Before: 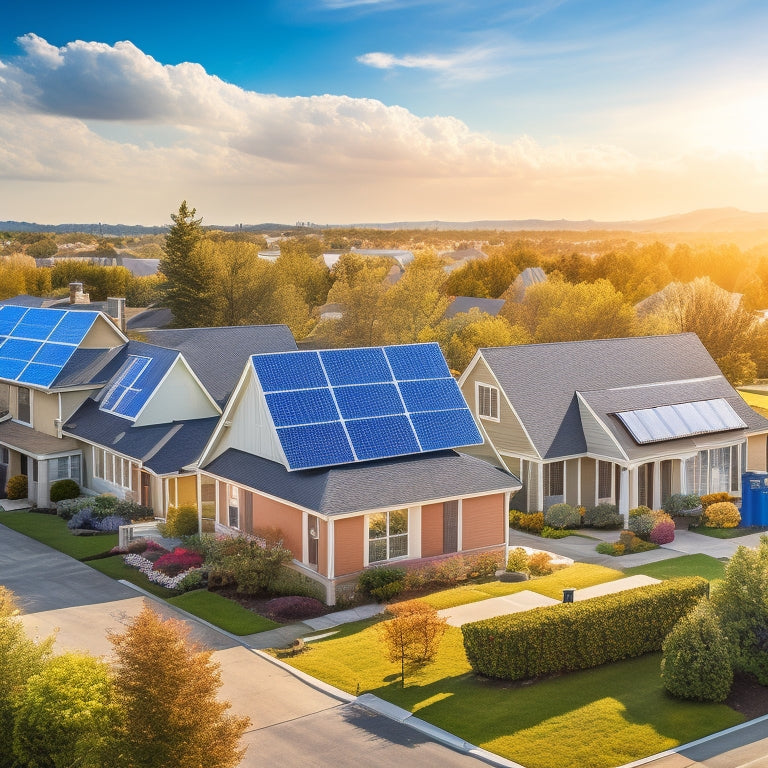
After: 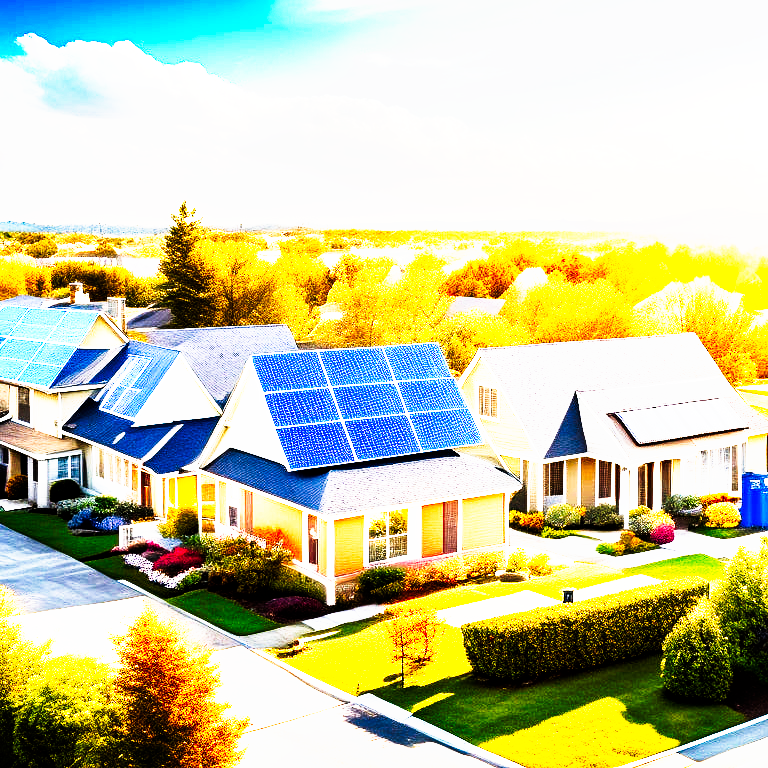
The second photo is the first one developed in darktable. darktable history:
base curve: curves: ch0 [(0, 0) (0.036, 0.025) (0.121, 0.166) (0.206, 0.329) (0.605, 0.79) (1, 1)], preserve colors none
local contrast: mode bilateral grid, contrast 20, coarseness 50, detail 120%, midtone range 0.2
tone curve: curves: ch0 [(0, 0) (0.003, 0) (0.011, 0.001) (0.025, 0.003) (0.044, 0.003) (0.069, 0.006) (0.1, 0.009) (0.136, 0.014) (0.177, 0.029) (0.224, 0.061) (0.277, 0.127) (0.335, 0.218) (0.399, 0.38) (0.468, 0.588) (0.543, 0.809) (0.623, 0.947) (0.709, 0.987) (0.801, 0.99) (0.898, 0.99) (1, 1)], preserve colors none
